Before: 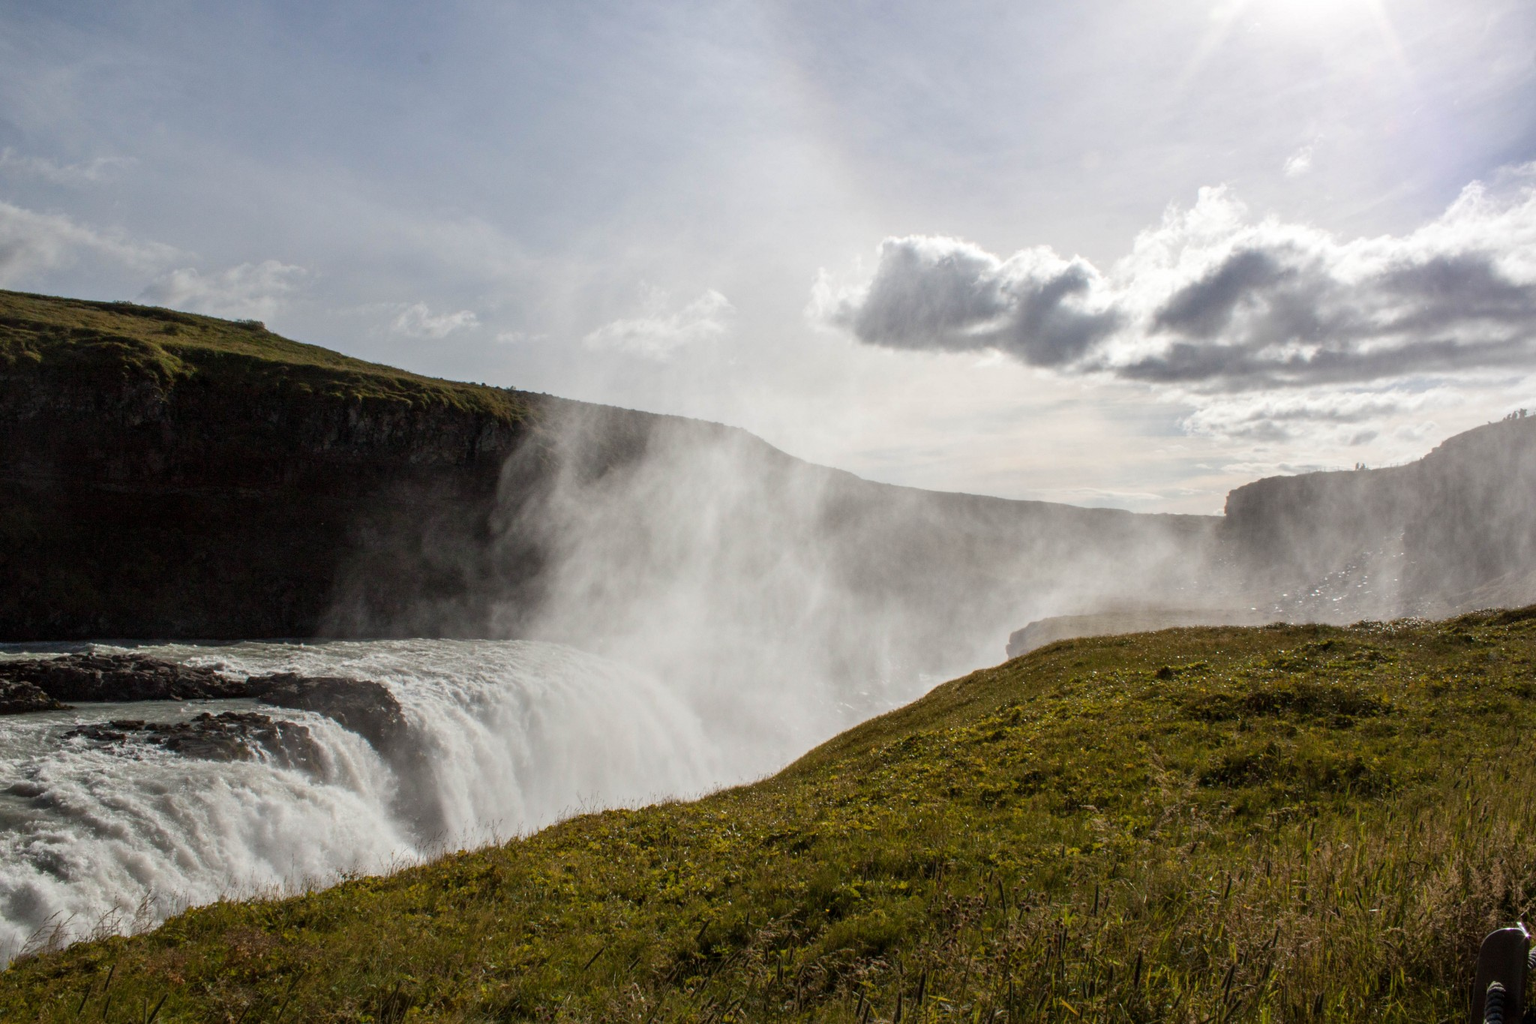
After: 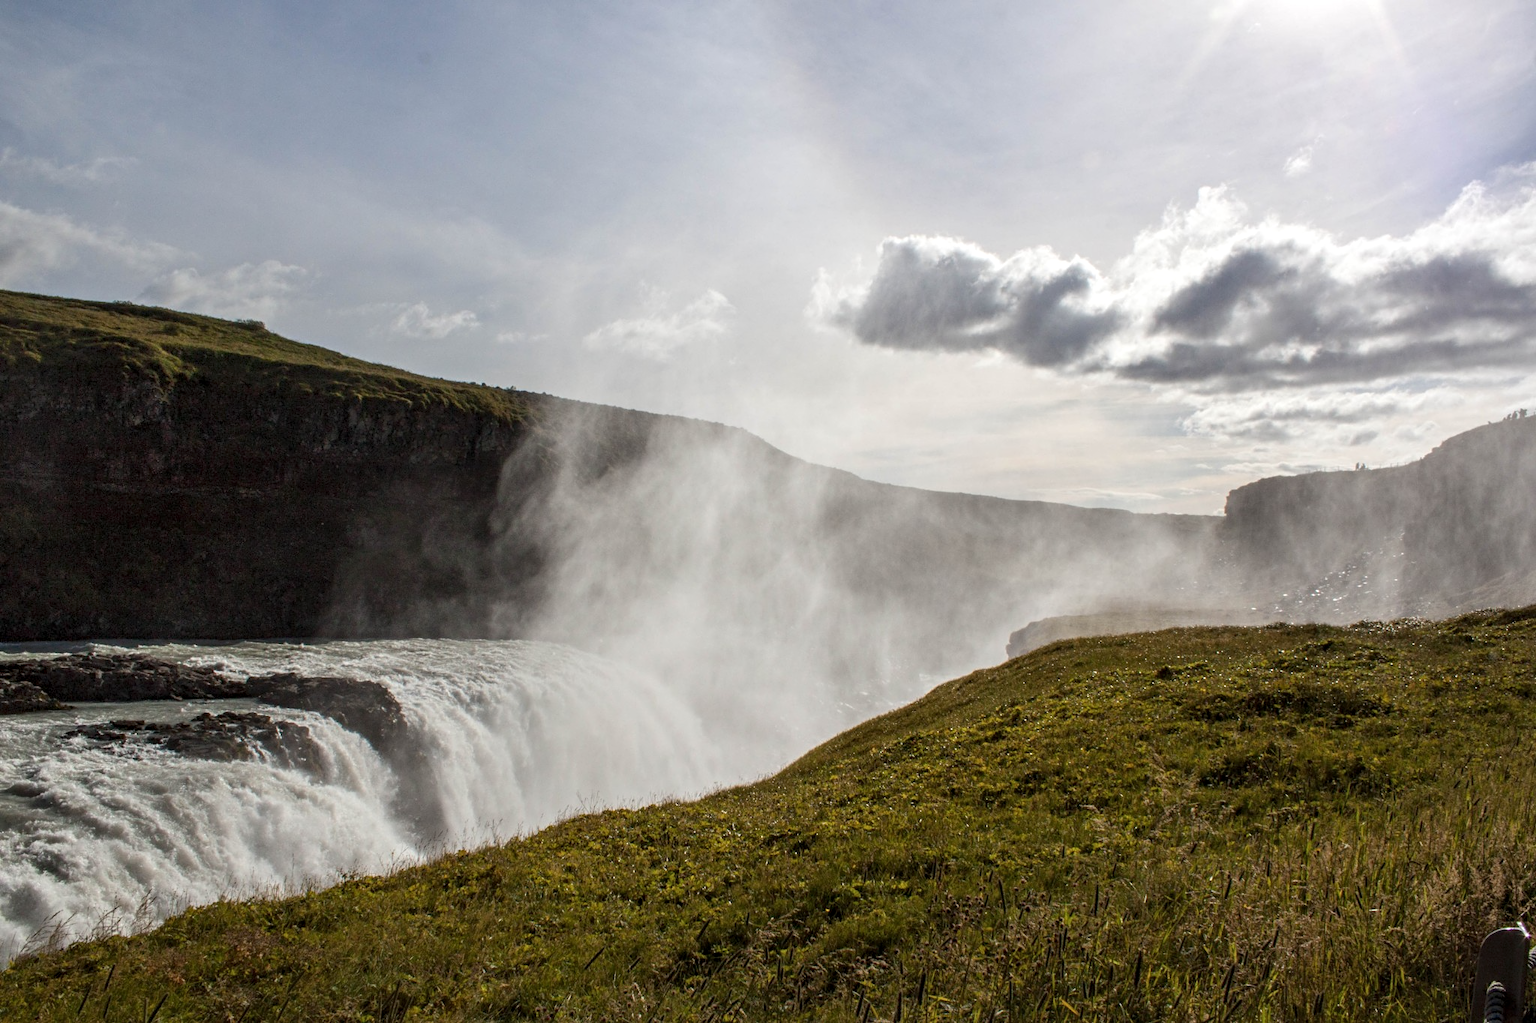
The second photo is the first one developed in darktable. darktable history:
contrast equalizer: y [[0.502, 0.505, 0.512, 0.529, 0.564, 0.588], [0.5 ×6], [0.502, 0.505, 0.512, 0.529, 0.564, 0.588], [0, 0.001, 0.001, 0.004, 0.008, 0.011], [0, 0.001, 0.001, 0.004, 0.008, 0.011]]
shadows and highlights: shadows 62.79, white point adjustment 0.486, highlights -34.55, compress 83.92%
